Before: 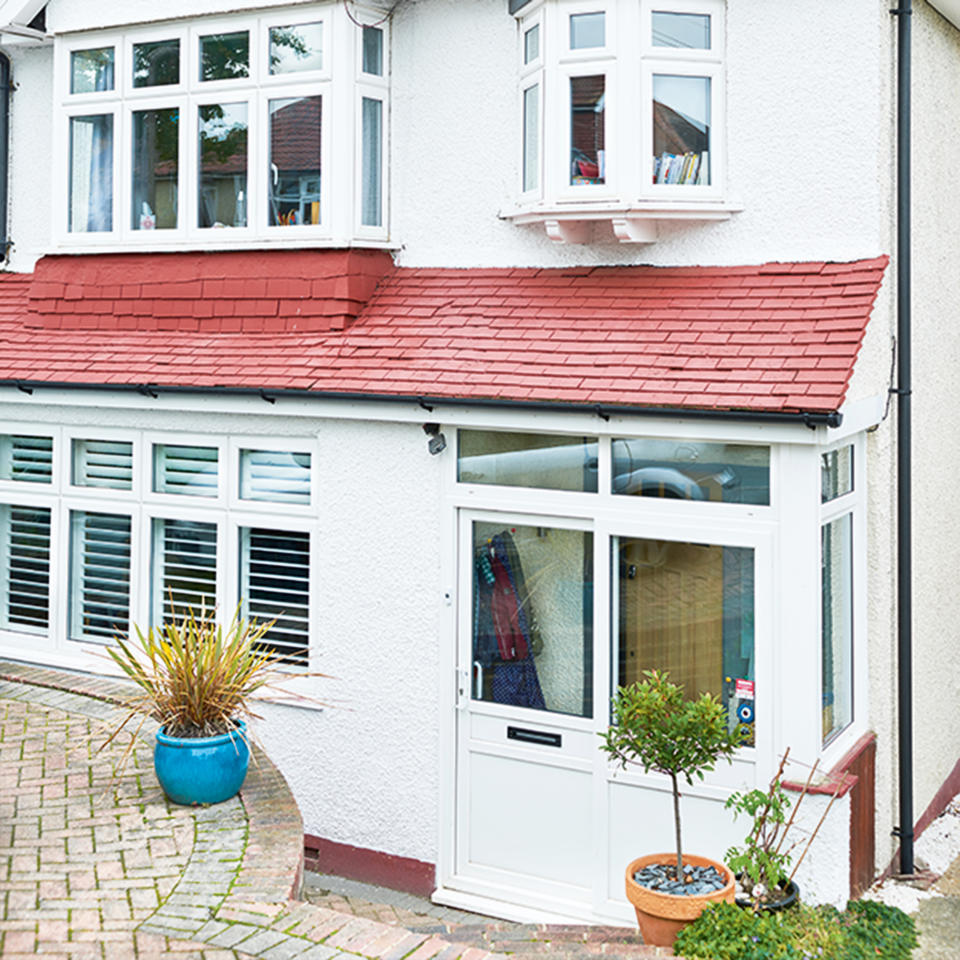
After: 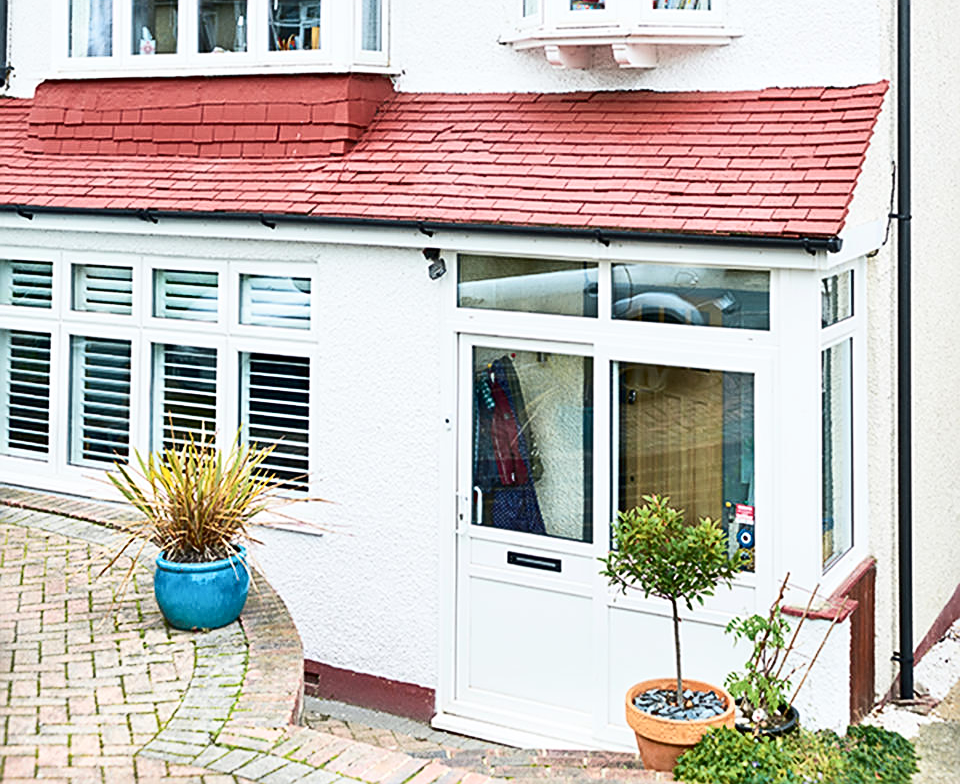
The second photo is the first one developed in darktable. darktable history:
crop and rotate: top 18.237%
sharpen: on, module defaults
contrast brightness saturation: contrast 0.22
